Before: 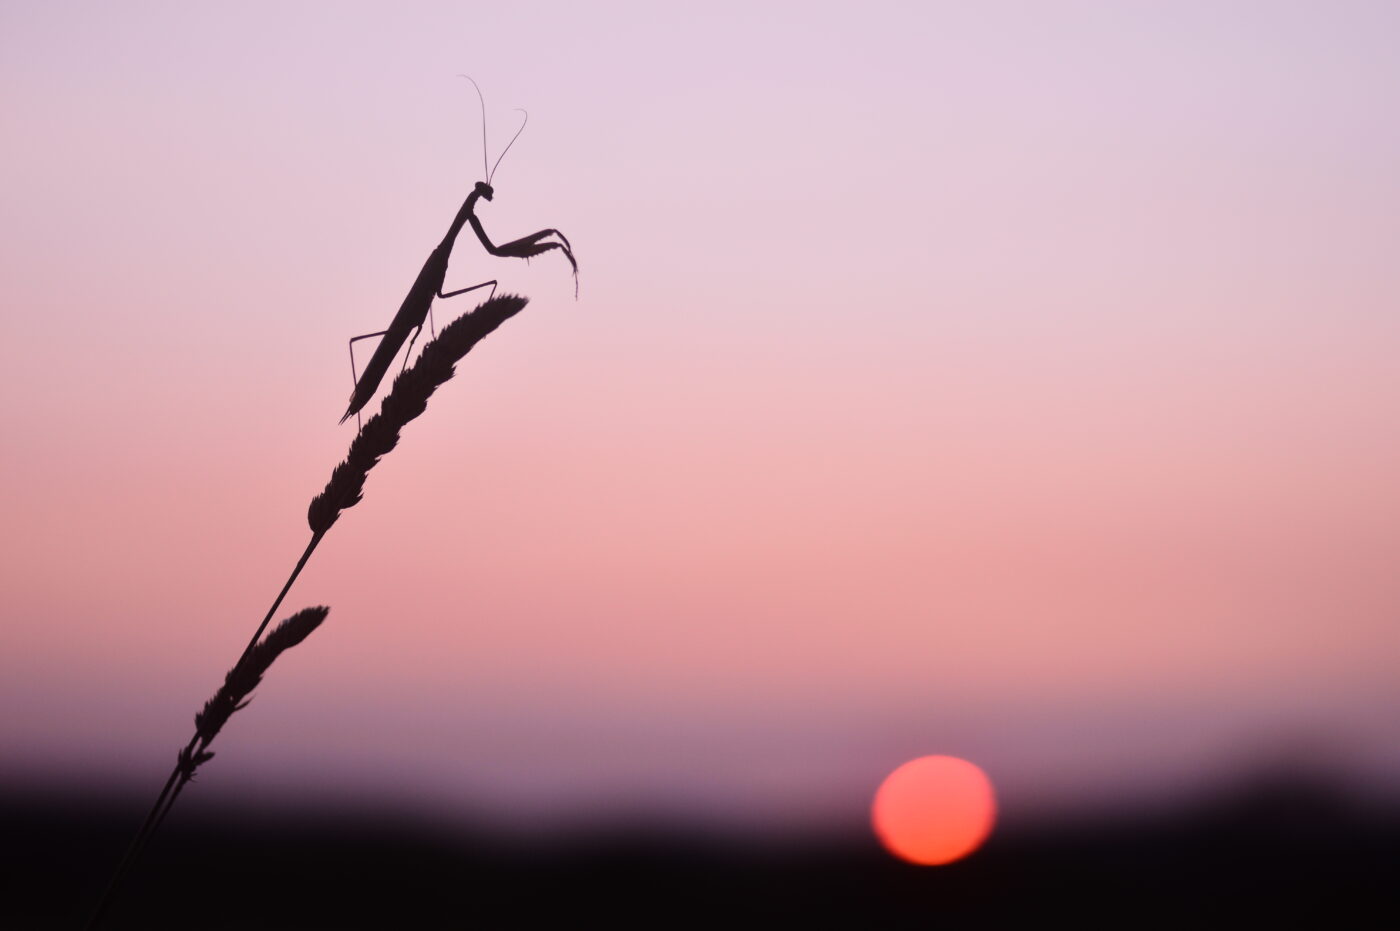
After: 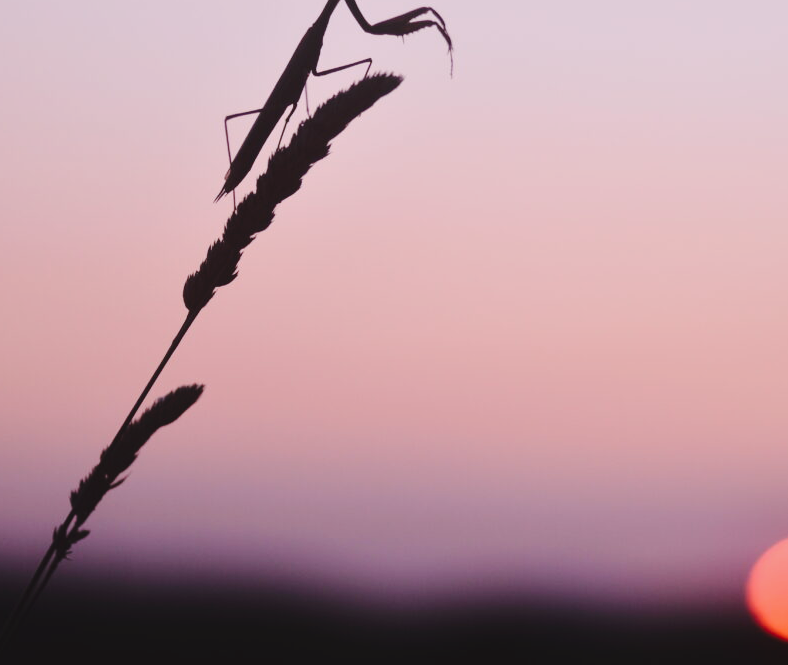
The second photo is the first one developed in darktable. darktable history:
white balance: red 0.988, blue 1.017
crop: left 8.966%, top 23.852%, right 34.699%, bottom 4.703%
tone curve: curves: ch0 [(0, 0) (0.003, 0.054) (0.011, 0.058) (0.025, 0.069) (0.044, 0.087) (0.069, 0.1) (0.1, 0.123) (0.136, 0.152) (0.177, 0.183) (0.224, 0.234) (0.277, 0.291) (0.335, 0.367) (0.399, 0.441) (0.468, 0.524) (0.543, 0.6) (0.623, 0.673) (0.709, 0.744) (0.801, 0.812) (0.898, 0.89) (1, 1)], preserve colors none
